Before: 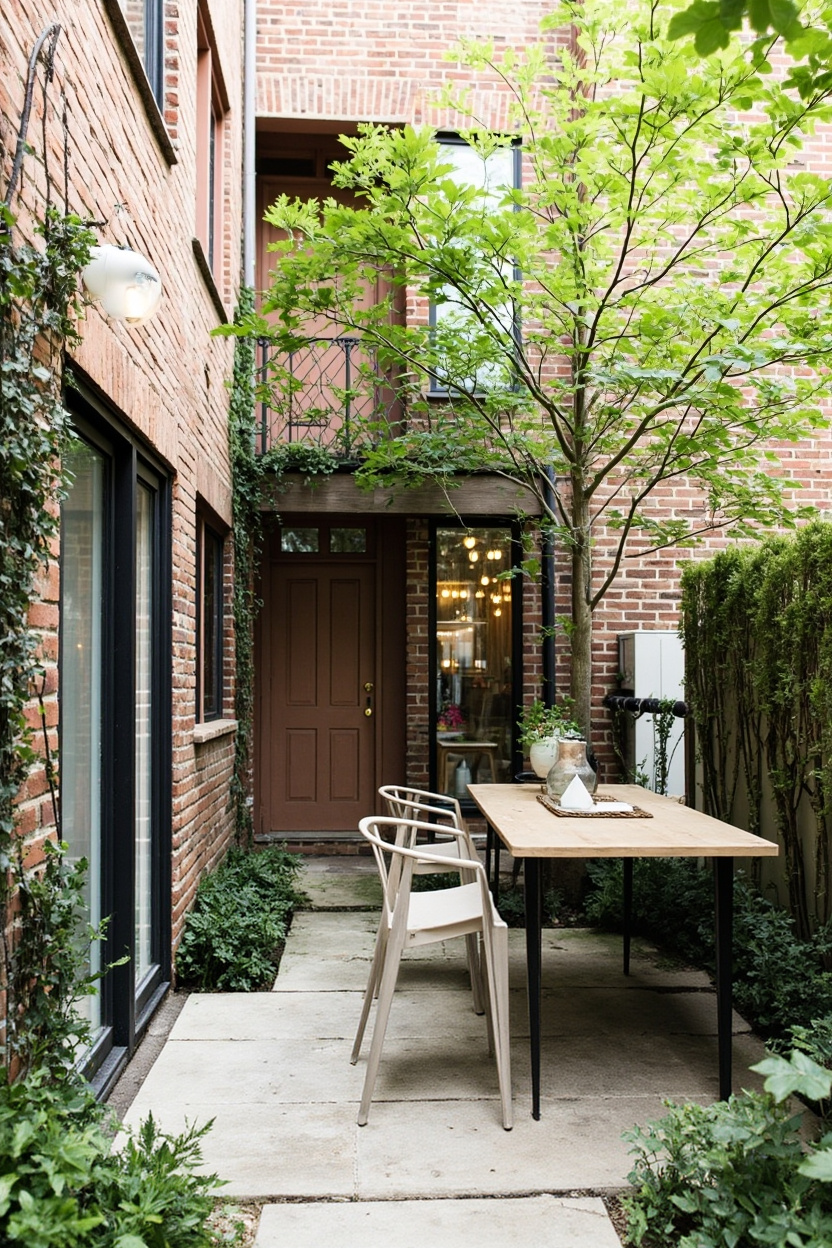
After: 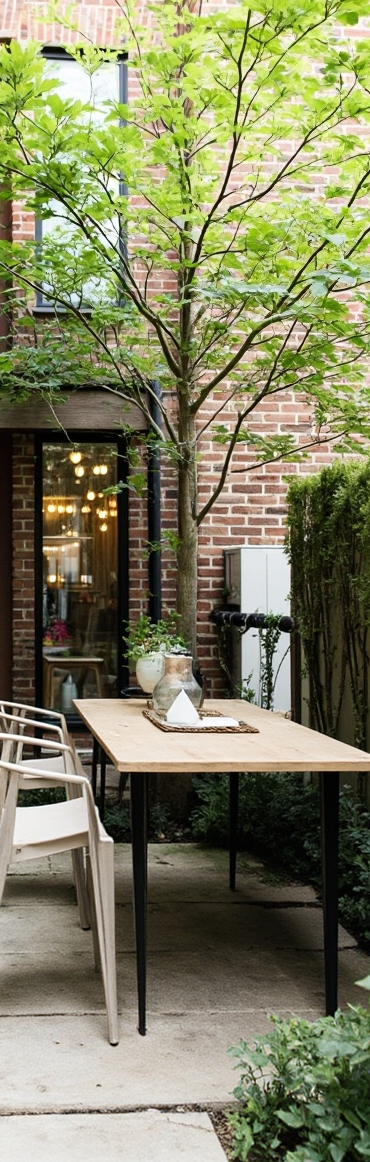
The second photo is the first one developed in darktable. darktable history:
crop: left 47.378%, top 6.869%, right 8.037%
